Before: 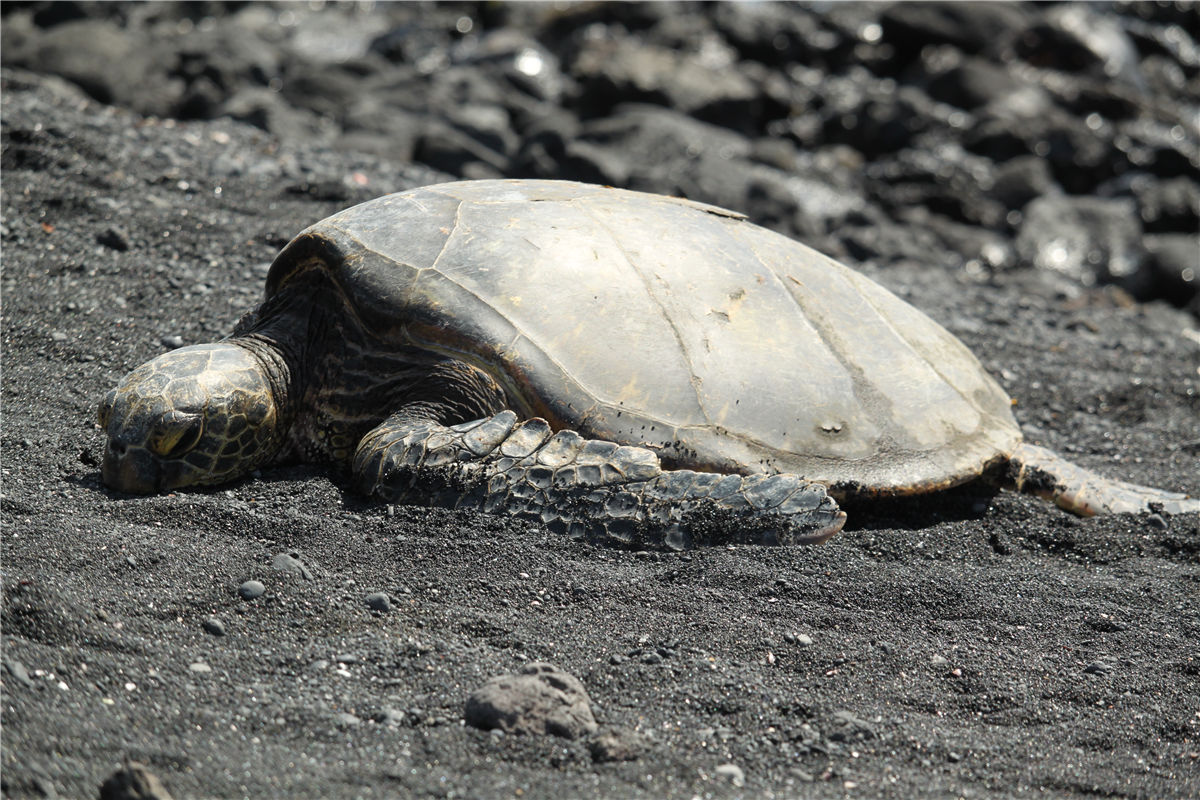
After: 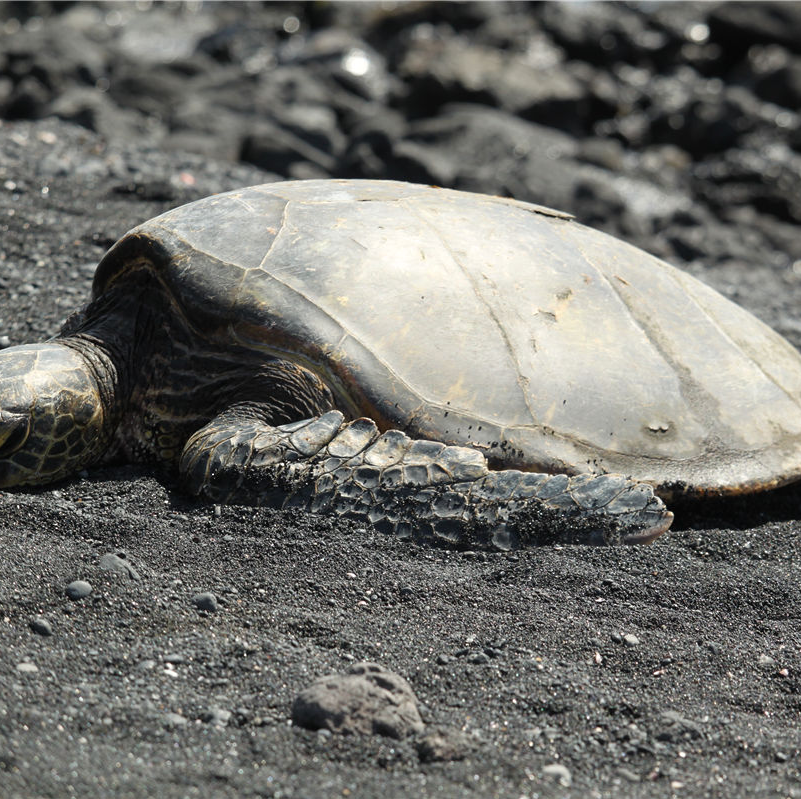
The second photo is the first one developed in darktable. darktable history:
crop and rotate: left 14.428%, right 18.803%
sharpen: radius 2.857, amount 0.874, threshold 47.516
